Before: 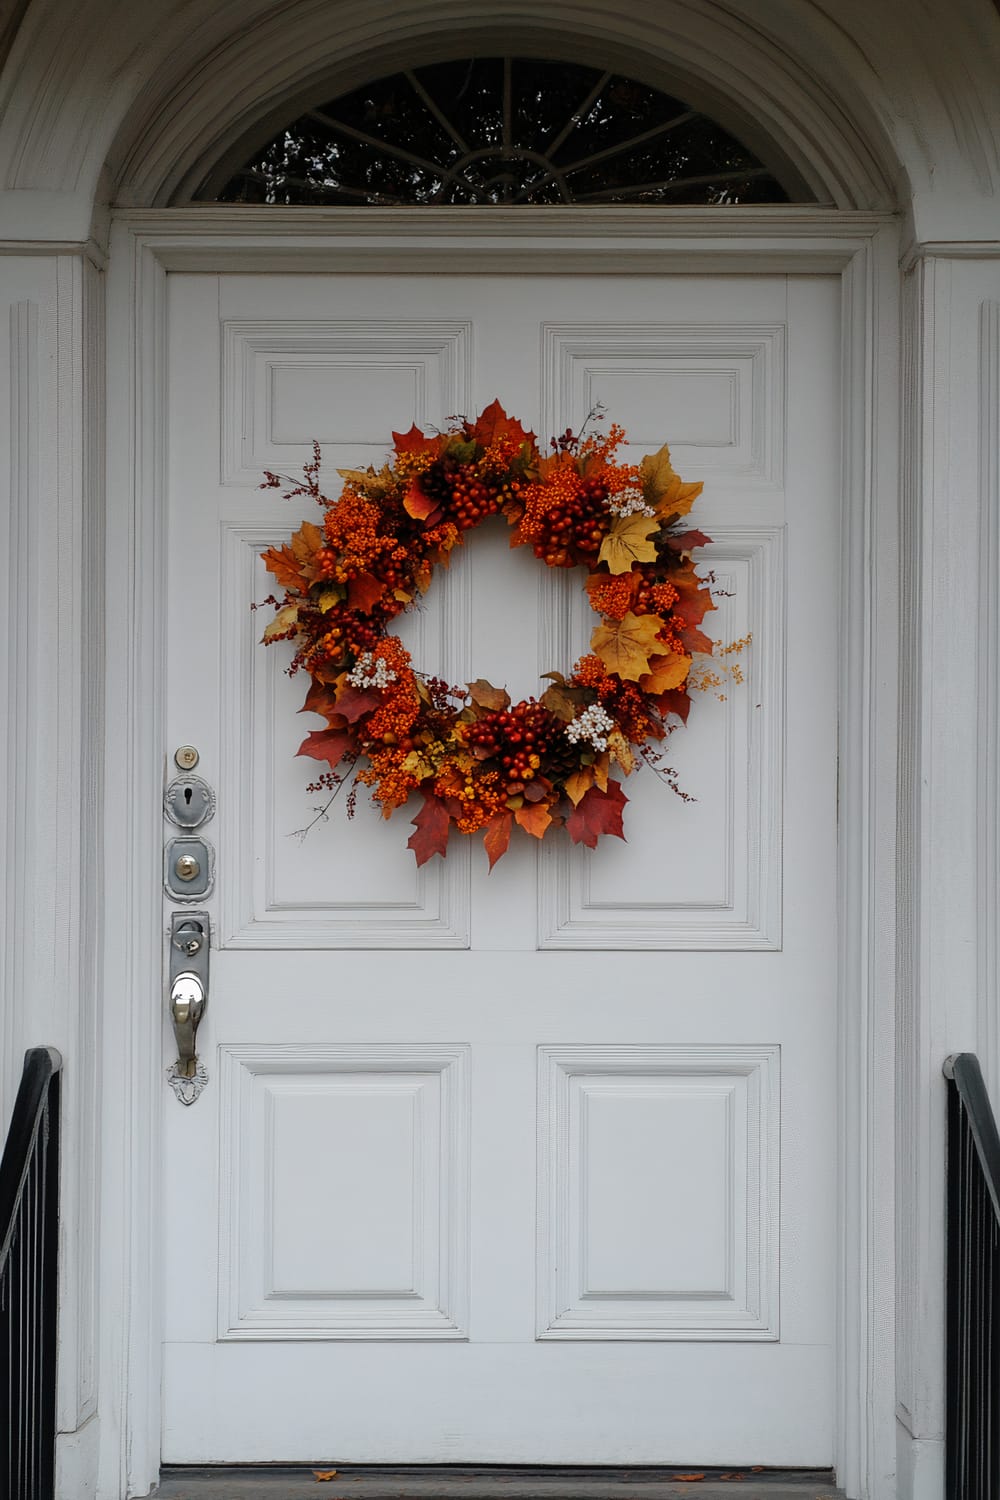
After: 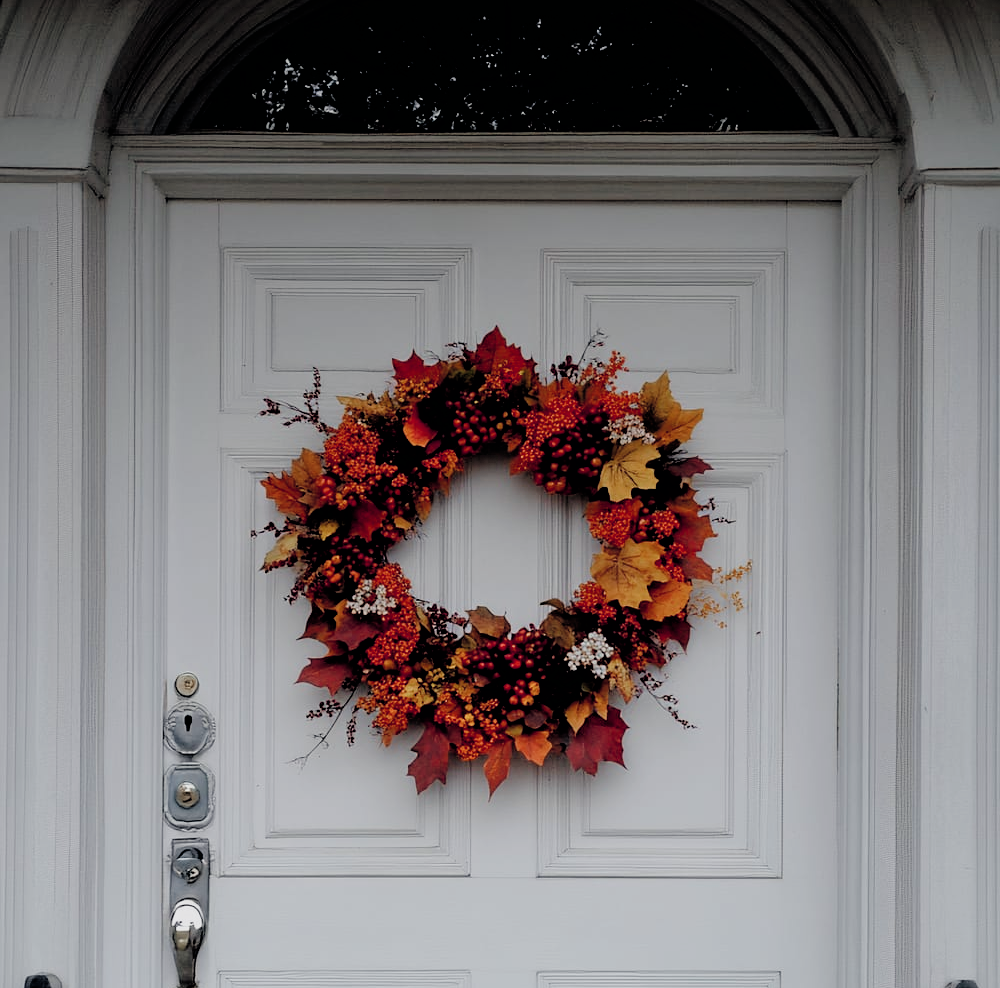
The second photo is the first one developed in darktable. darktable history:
filmic rgb: black relative exposure -3.36 EV, white relative exposure 3.46 EV, threshold 3.04 EV, hardness 2.36, contrast 1.102, enable highlight reconstruction true
crop and rotate: top 4.921%, bottom 29.159%
color balance rgb: global offset › chroma 0.15%, global offset › hue 254.32°, perceptual saturation grading › global saturation 0.547%, perceptual saturation grading › highlights -15.926%, perceptual saturation grading › shadows 24.707%
